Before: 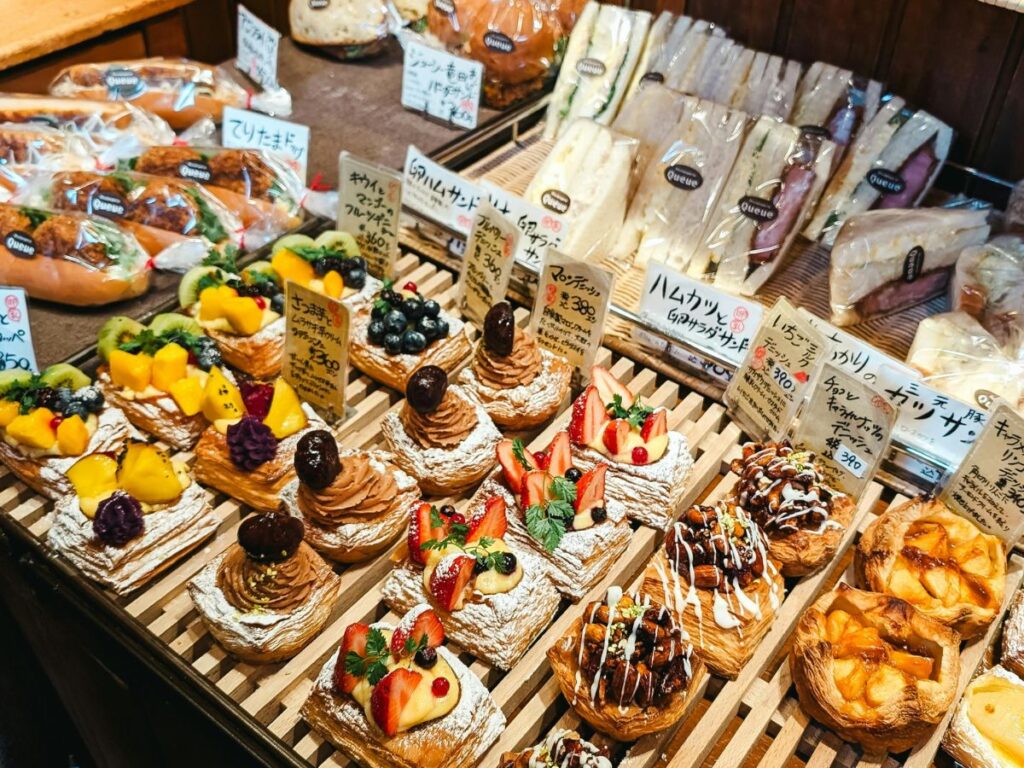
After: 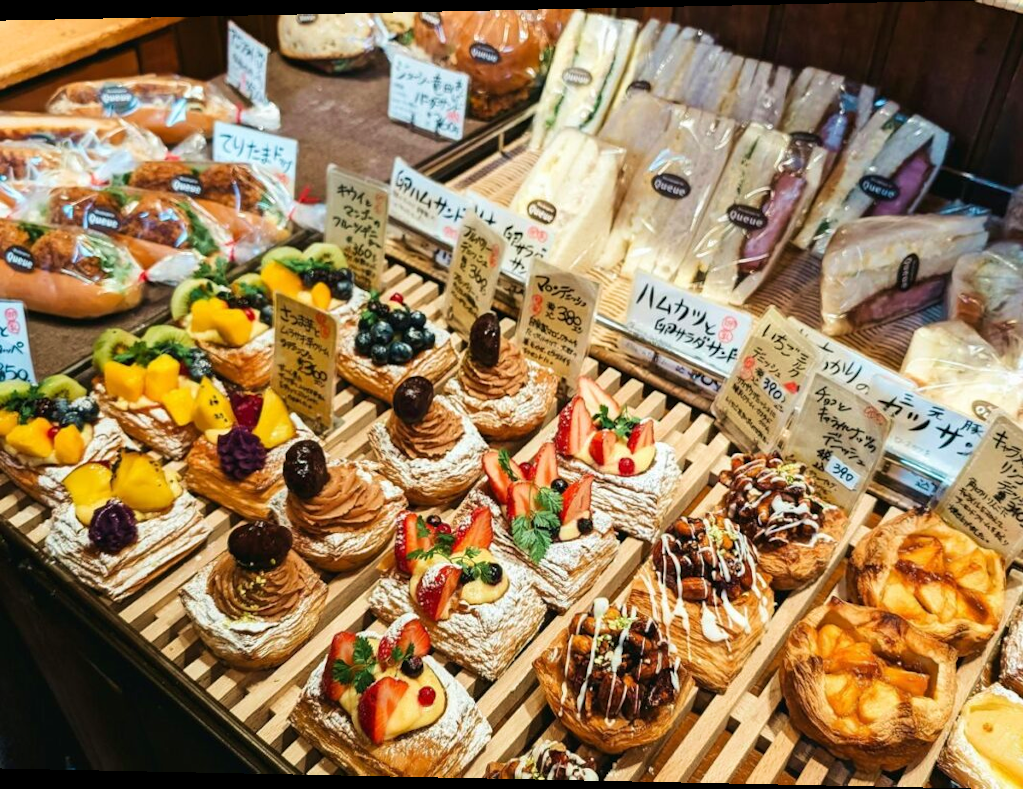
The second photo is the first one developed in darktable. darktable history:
velvia: on, module defaults
rotate and perspective: lens shift (horizontal) -0.055, automatic cropping off
